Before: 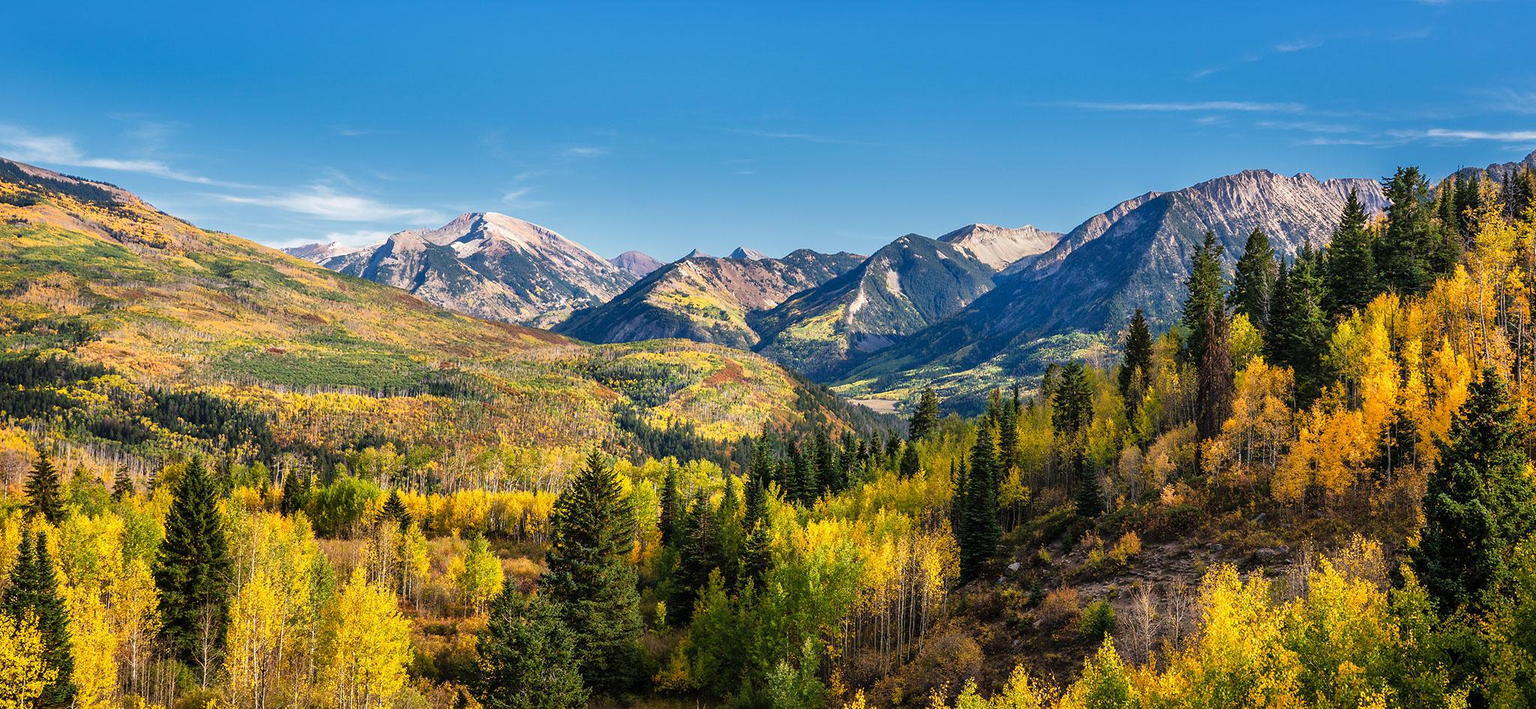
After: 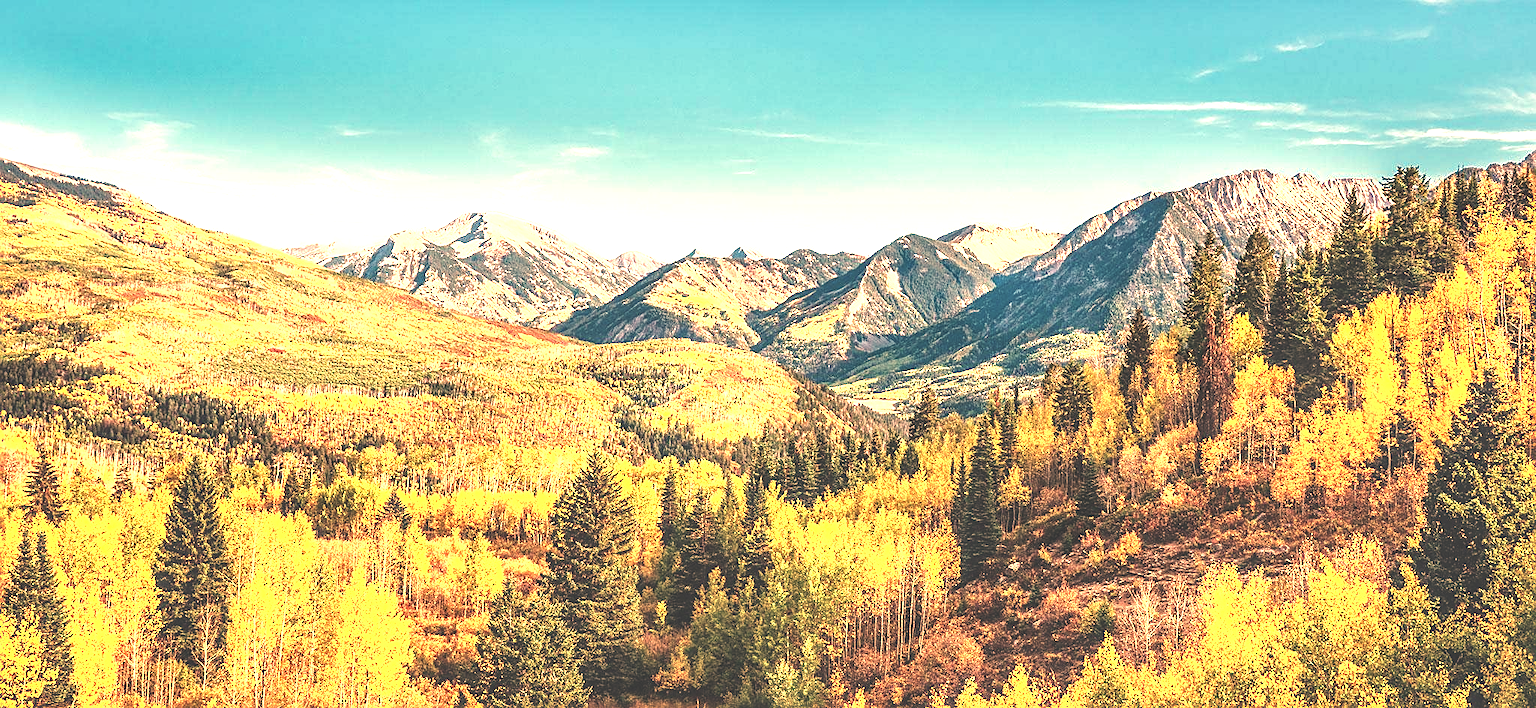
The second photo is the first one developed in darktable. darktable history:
exposure: black level correction -0.023, exposure 1.397 EV, compensate highlight preservation false
sharpen: on, module defaults
local contrast: detail 160%
white balance: red 1.467, blue 0.684
